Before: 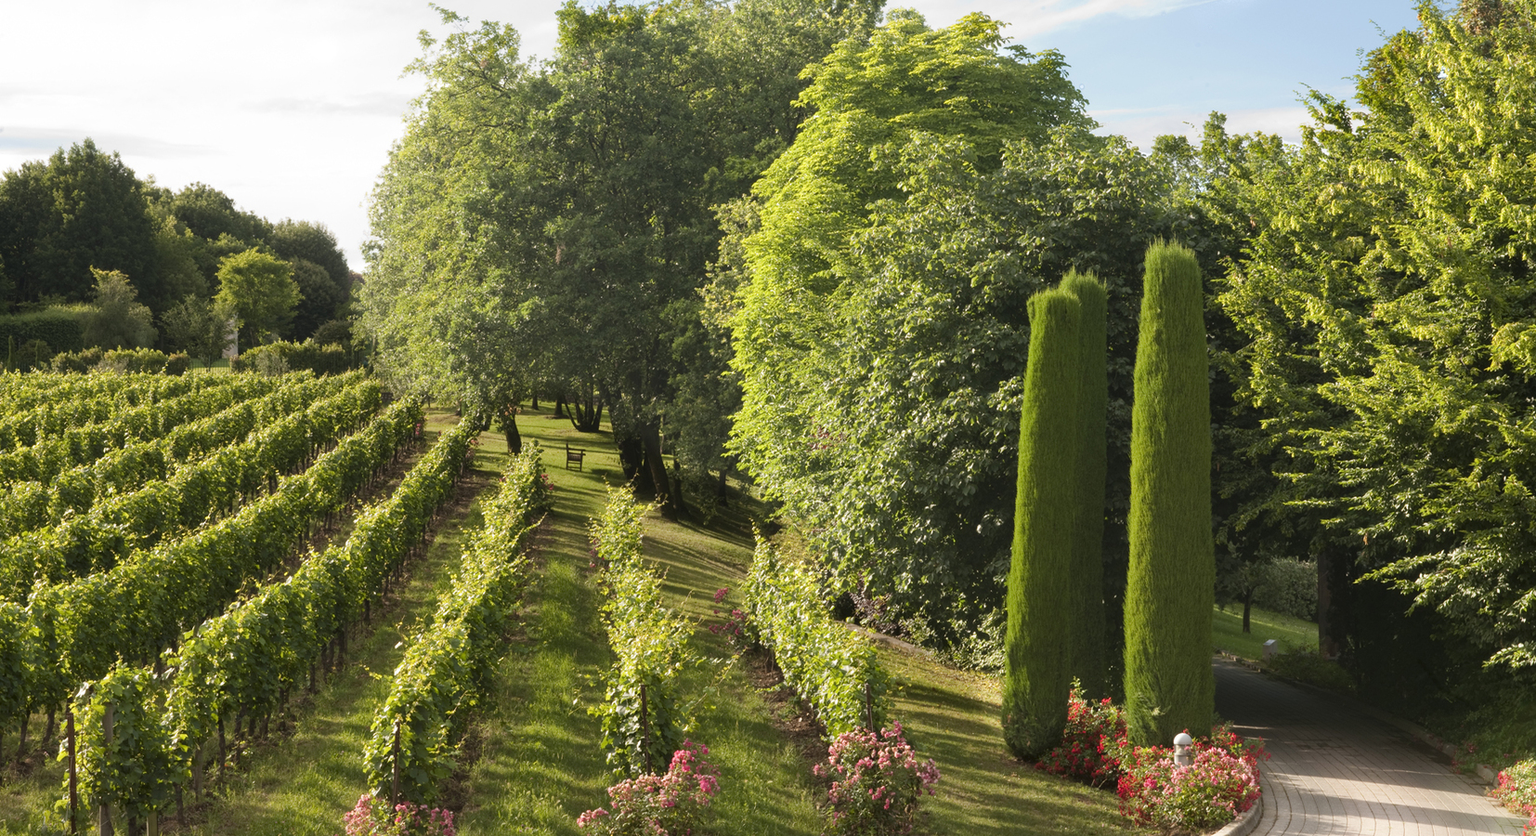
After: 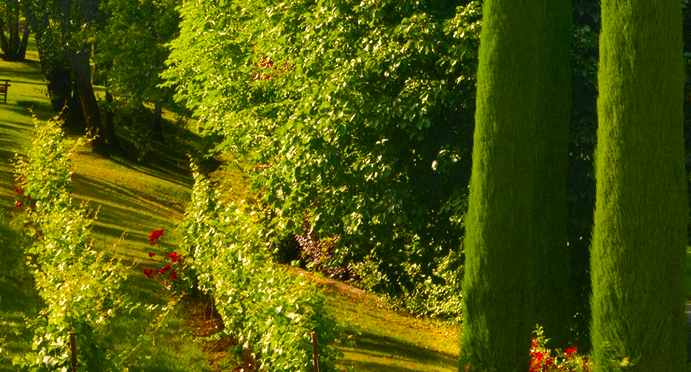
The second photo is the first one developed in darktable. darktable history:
crop: left 37.518%, top 44.939%, right 20.645%, bottom 13.621%
color balance rgb: shadows lift › chroma 4.117%, shadows lift › hue 251.93°, linear chroma grading › global chroma 23.129%, perceptual saturation grading › global saturation 48.79%, global vibrance 7.196%, saturation formula JzAzBz (2021)
contrast brightness saturation: contrast 0.204, brightness 0.155, saturation 0.22
